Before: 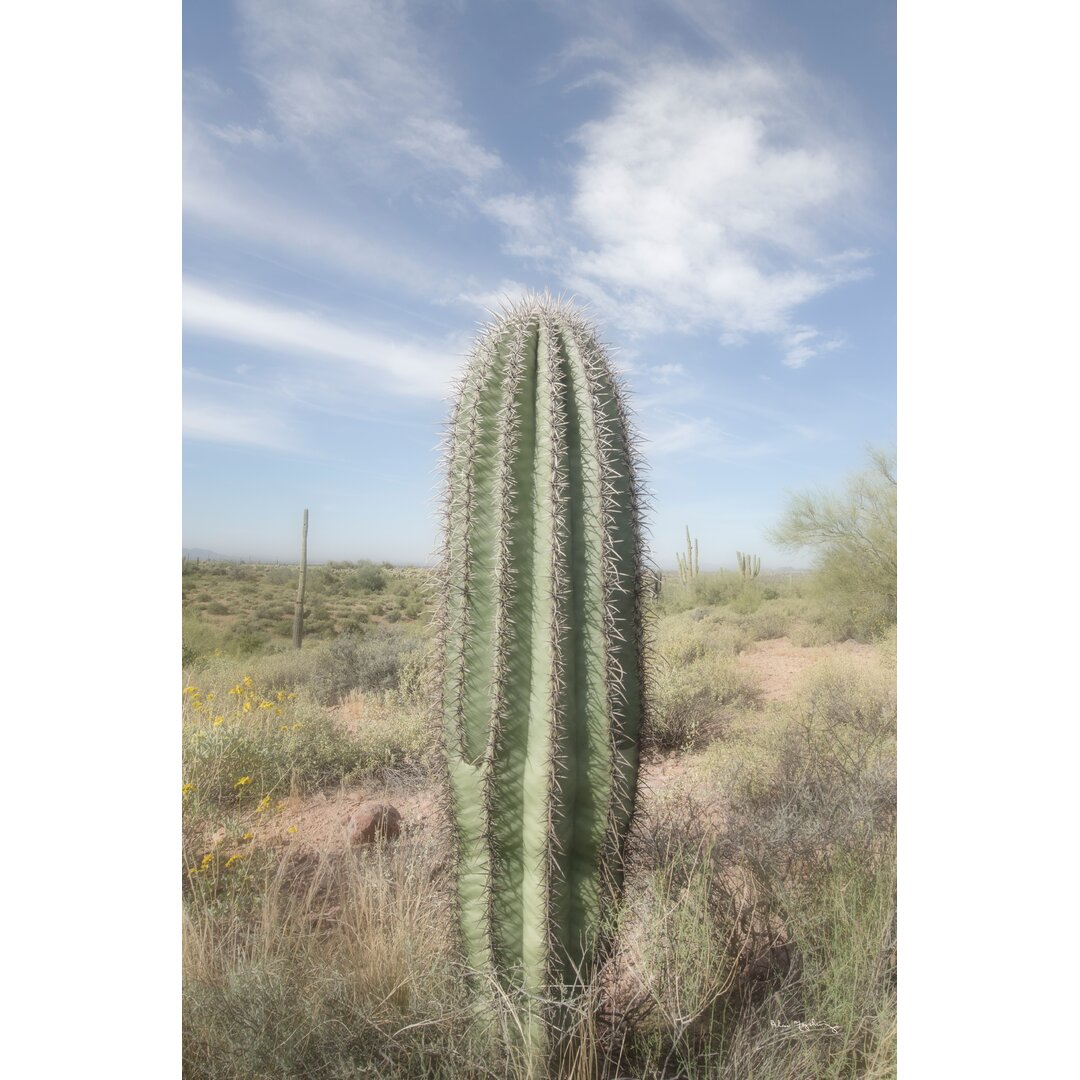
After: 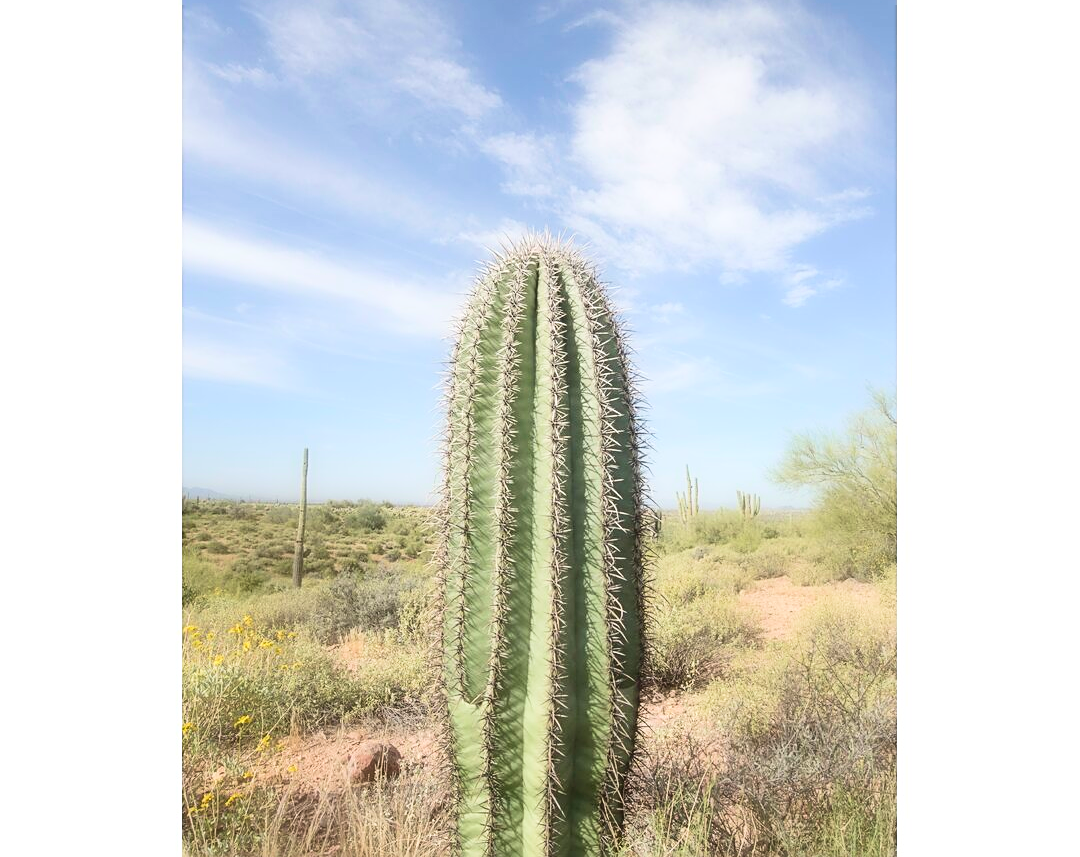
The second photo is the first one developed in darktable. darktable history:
sharpen: on, module defaults
contrast brightness saturation: contrast 0.231, brightness 0.097, saturation 0.29
velvia: on, module defaults
crop and rotate: top 5.668%, bottom 14.972%
